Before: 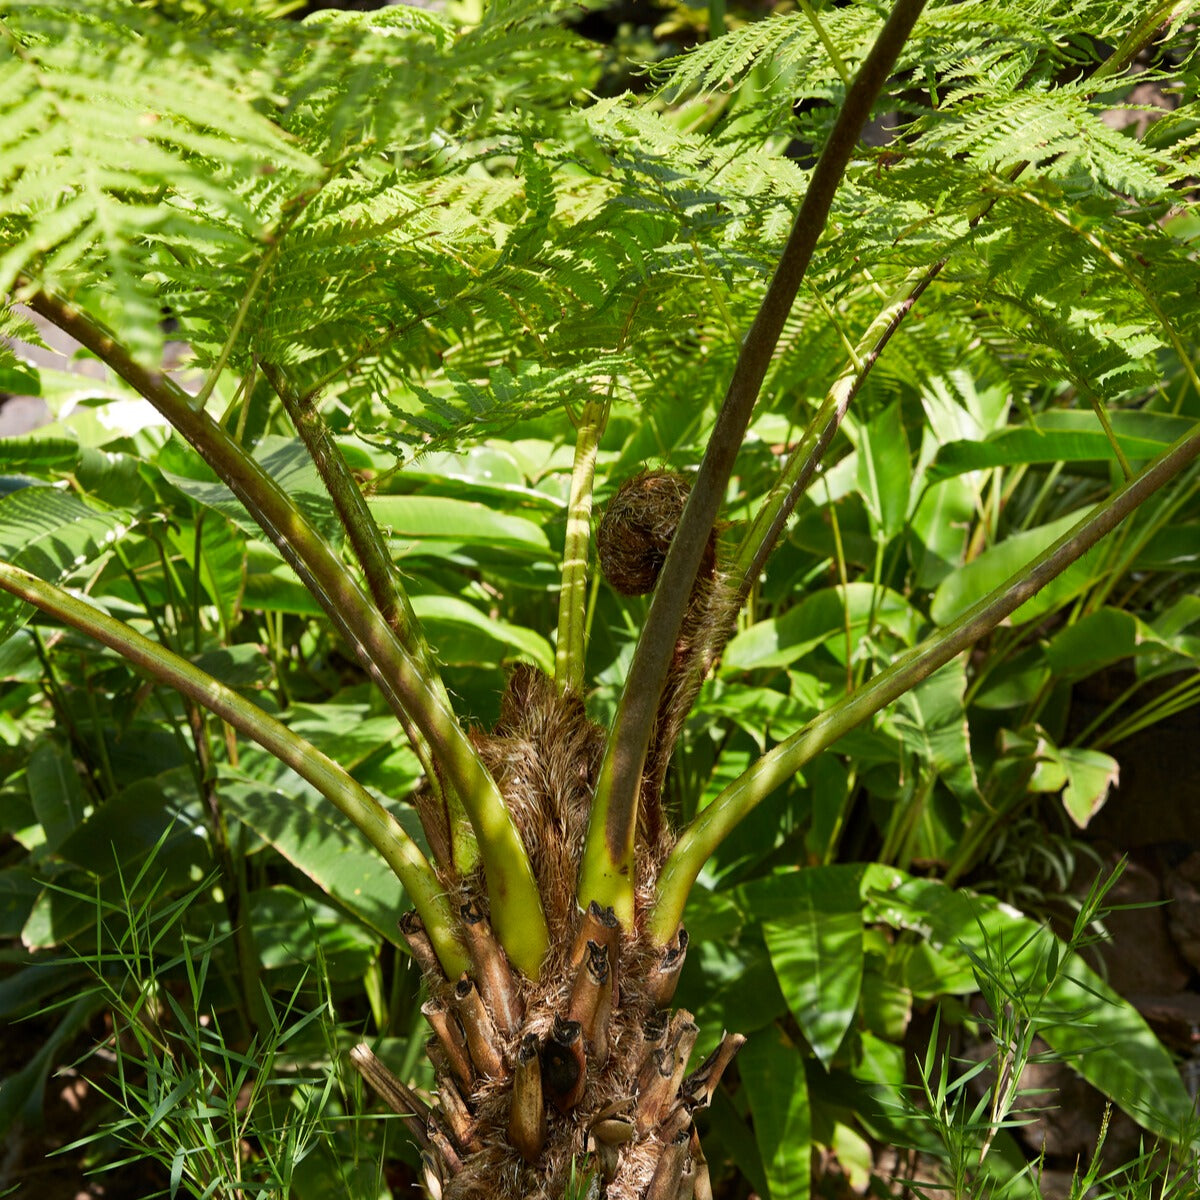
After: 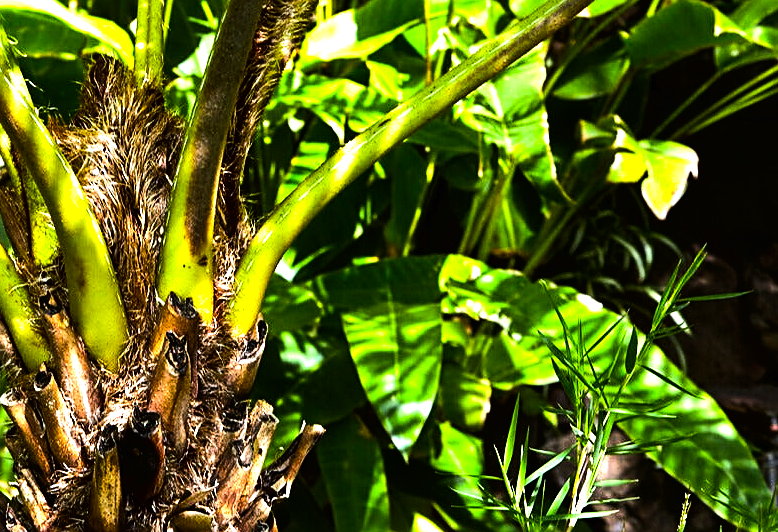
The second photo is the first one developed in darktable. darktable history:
exposure: exposure 1 EV, compensate exposure bias true, compensate highlight preservation false
crop and rotate: left 35.101%, top 50.783%, bottom 4.826%
sharpen: on, module defaults
tone curve: curves: ch0 [(0, 0) (0.003, 0.007) (0.011, 0.008) (0.025, 0.007) (0.044, 0.009) (0.069, 0.012) (0.1, 0.02) (0.136, 0.035) (0.177, 0.06) (0.224, 0.104) (0.277, 0.16) (0.335, 0.228) (0.399, 0.308) (0.468, 0.418) (0.543, 0.525) (0.623, 0.635) (0.709, 0.723) (0.801, 0.802) (0.898, 0.889) (1, 1)]
color balance rgb: power › luminance -9.191%, perceptual saturation grading › global saturation 31.057%, perceptual brilliance grading › global brilliance -5.816%, perceptual brilliance grading › highlights 23.956%, perceptual brilliance grading › mid-tones 7.284%, perceptual brilliance grading › shadows -4.568%, global vibrance 20%
color calibration: illuminant as shot in camera, x 0.37, y 0.382, temperature 4319.88 K, gamut compression 0.985
